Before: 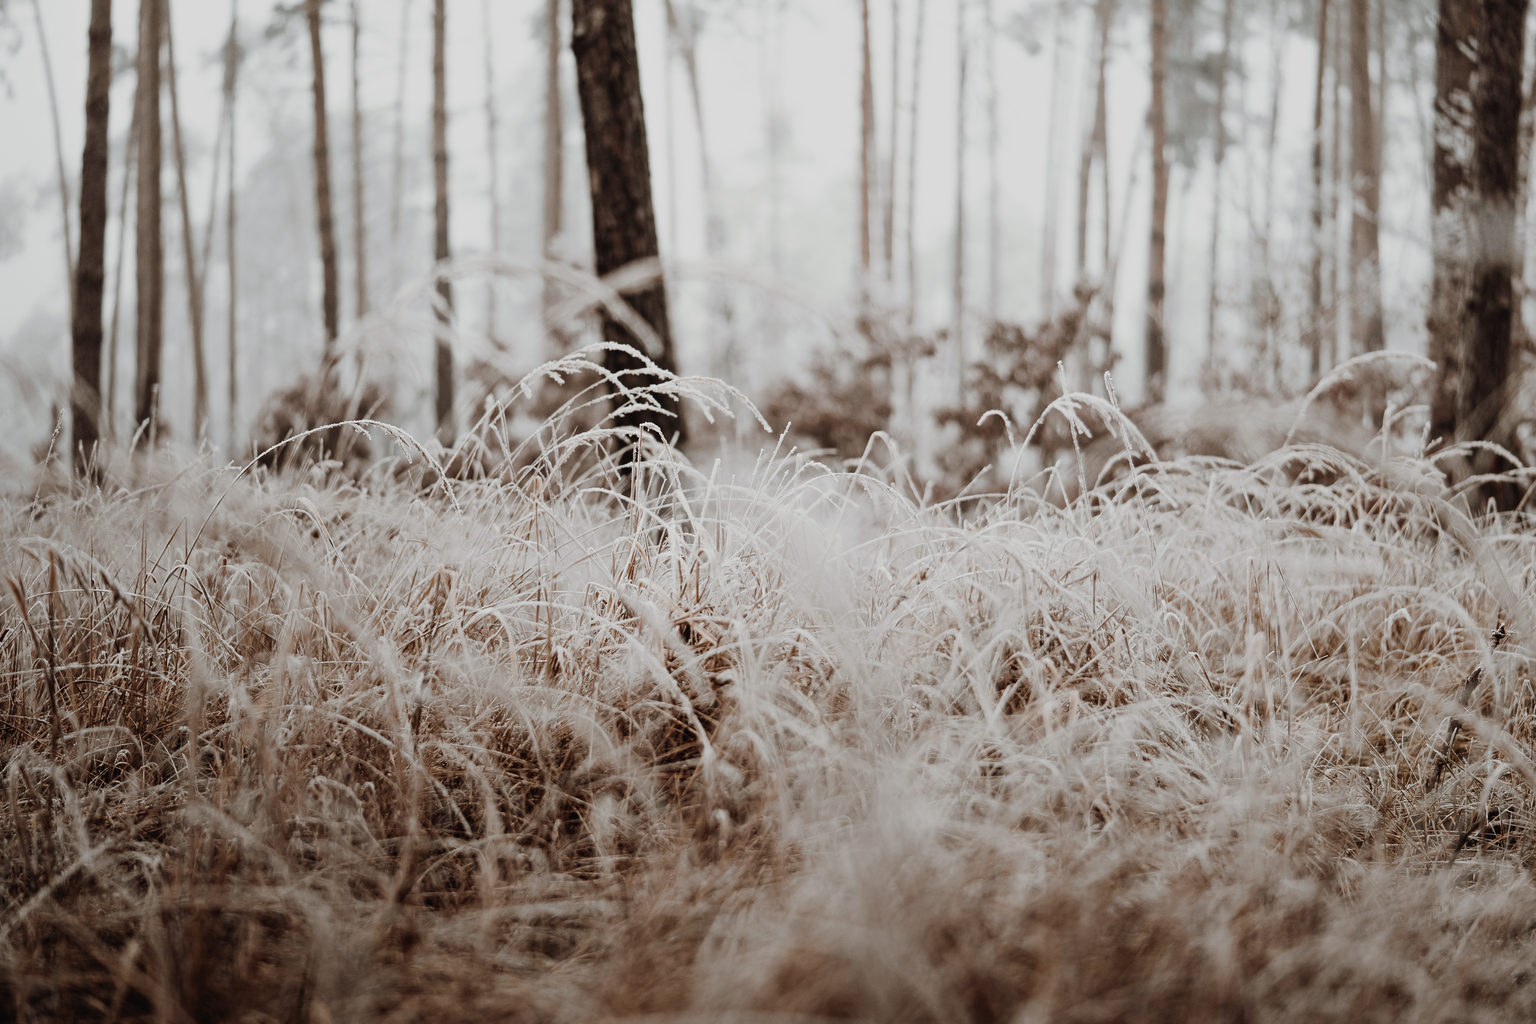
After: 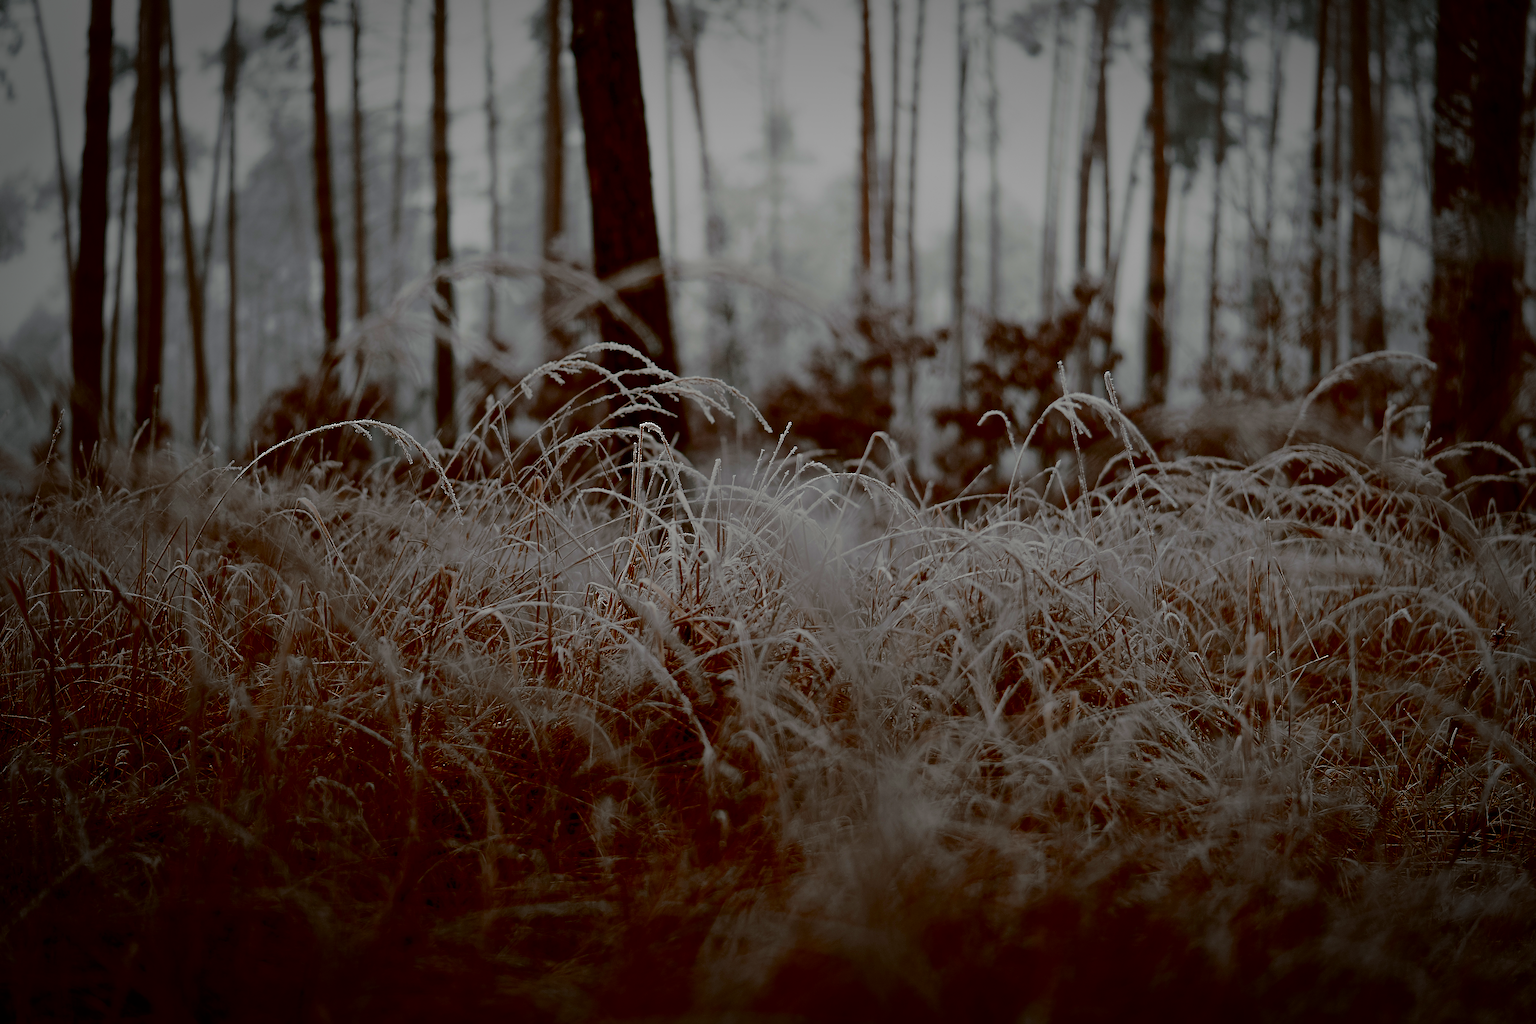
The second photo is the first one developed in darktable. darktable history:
vignetting: fall-off start 70.97%, brightness -0.584, saturation -0.118, width/height ratio 1.333
sharpen: on, module defaults
contrast brightness saturation: brightness -1, saturation 1
